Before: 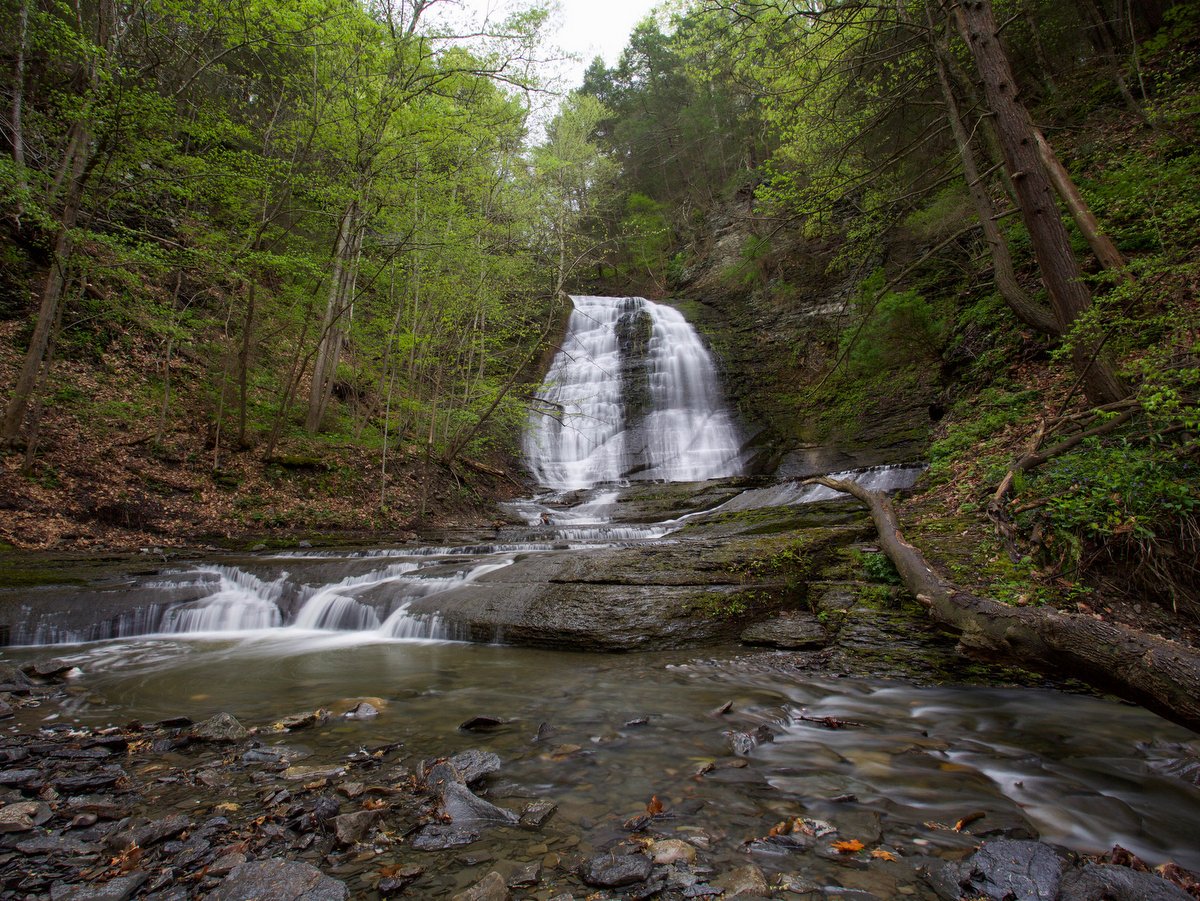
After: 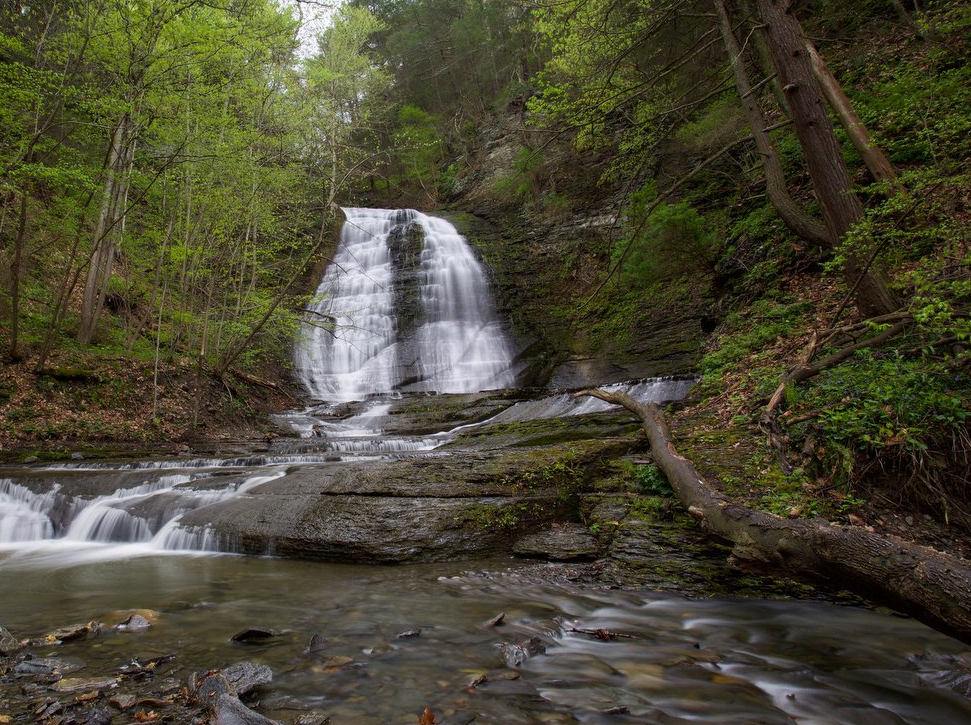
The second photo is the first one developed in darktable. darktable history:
crop: left 19.075%, top 9.843%, right 0%, bottom 9.65%
